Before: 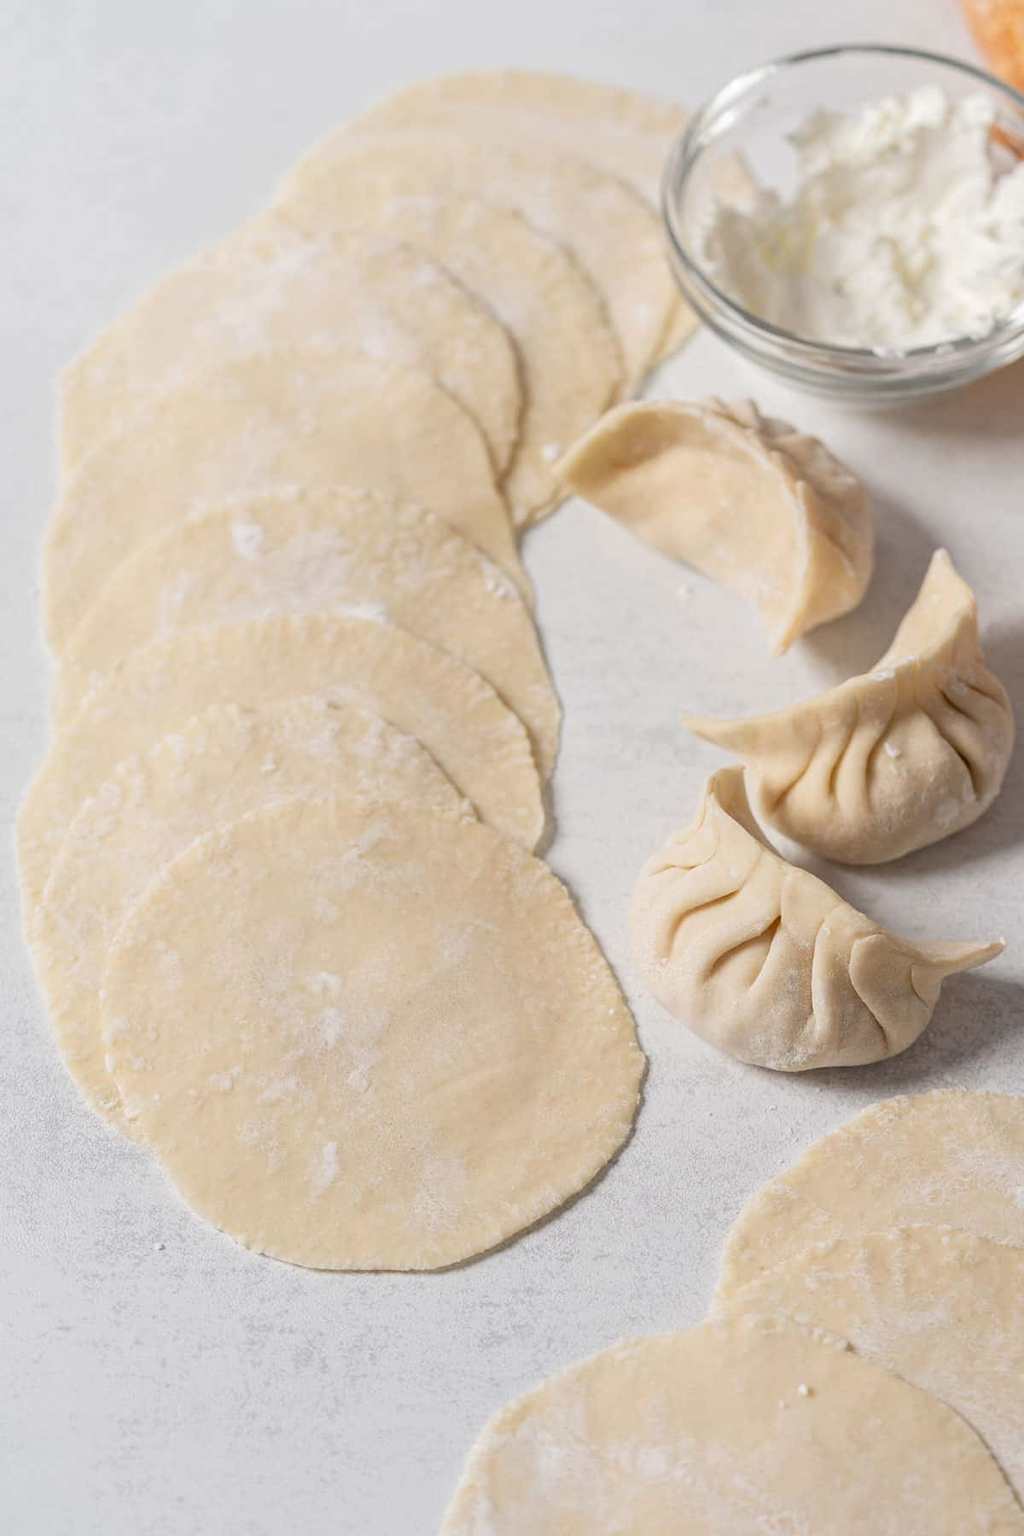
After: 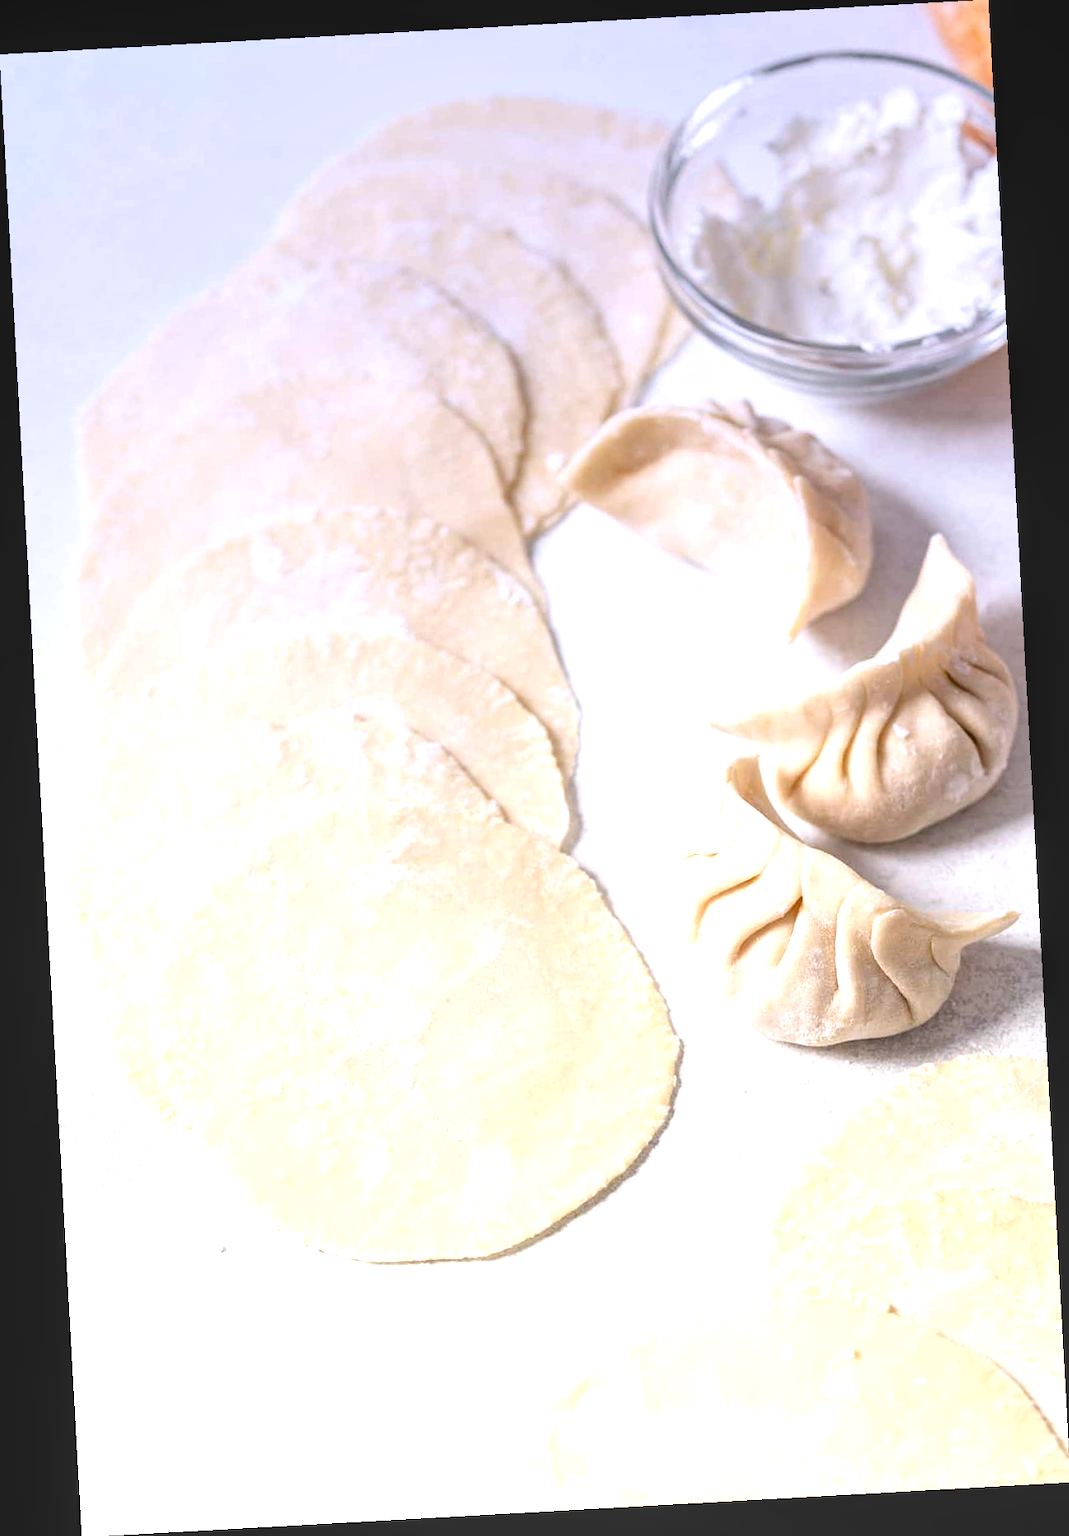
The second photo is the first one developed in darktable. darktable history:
local contrast: detail 110%
exposure: black level correction 0, exposure 1.1 EV, compensate exposure bias true, compensate highlight preservation false
graduated density: hue 238.83°, saturation 50%
tone equalizer: -8 EV -0.001 EV, -7 EV 0.001 EV, -6 EV -0.002 EV, -5 EV -0.003 EV, -4 EV -0.062 EV, -3 EV -0.222 EV, -2 EV -0.267 EV, -1 EV 0.105 EV, +0 EV 0.303 EV
rotate and perspective: rotation -3.18°, automatic cropping off
